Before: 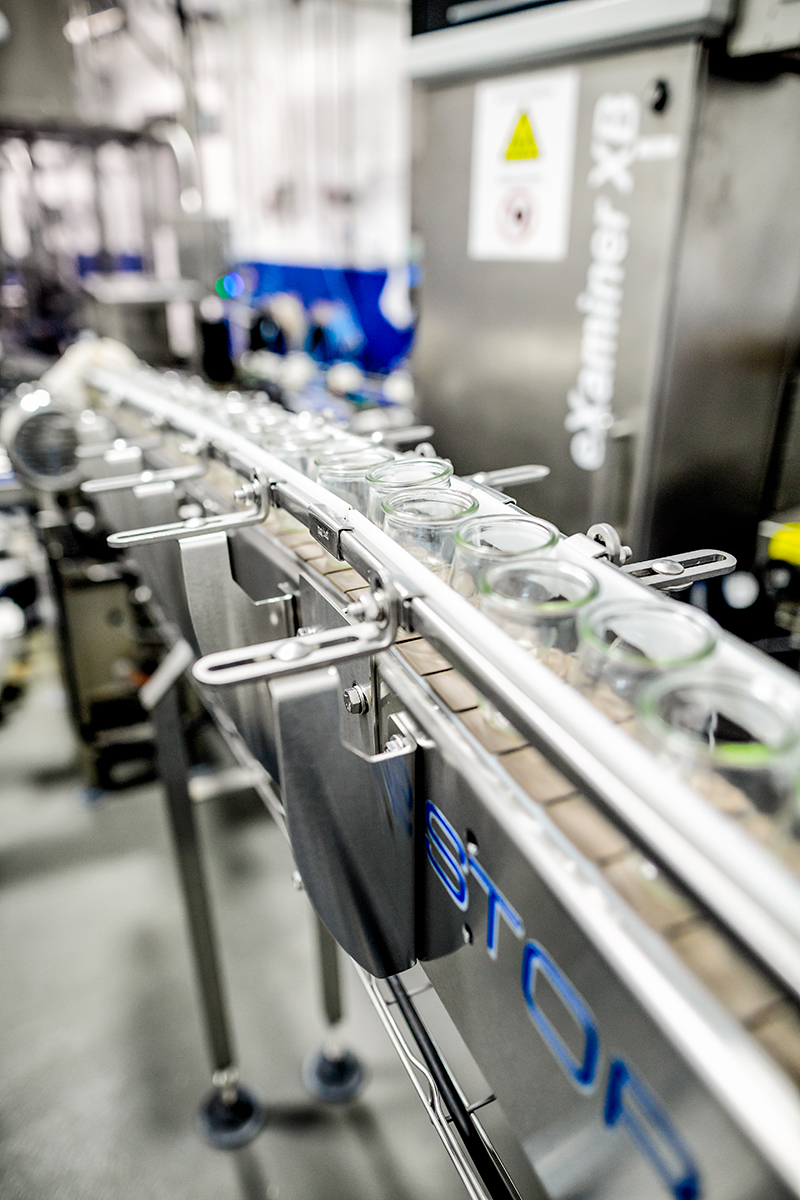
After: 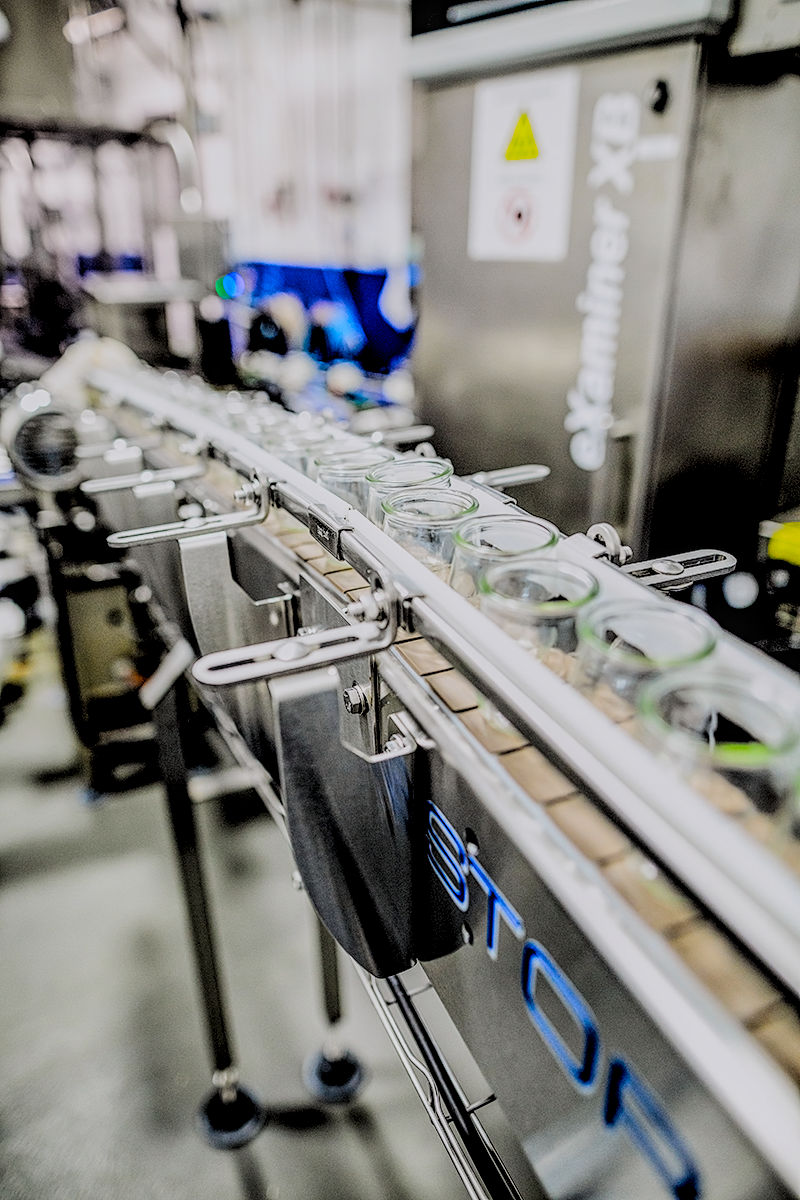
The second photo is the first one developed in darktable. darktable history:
contrast equalizer: octaves 7, y [[0.5, 0.526, 0.569, 0.649, 0.74, 0.774], [0.5, 0.5, 0.5, 0.498, 0.392, 0.079], [0.5 ×6], [0, 0.001, 0.002, 0.003, 0.005, 0.006], [0, 0.001, 0.002, 0.003, 0.005, 0.006]]
local contrast: detail 133%
color balance: lift [1, 1.001, 0.999, 1.001], gamma [1, 1.006, 1.01, 0.99], gain [1, 0.986, 0.98, 1.02], contrast 10%, contrast fulcrum 18.45%, output saturation 125%
exposure: compensate highlight preservation false
filmic rgb: black relative exposure -6 EV, white relative exposure 6 EV, threshold 6 EV, target black luminance 0%, hardness 2, latitude 16.61%, contrast 0.932, shadows ↔ highlights balance -6.27%, add noise in highlights 0, preserve chrominance luminance Y, color science v3 (2019), use custom middle-gray values true, iterations of high-quality reconstruction 0, contrast in highlights soft, enable highlight reconstruction true
